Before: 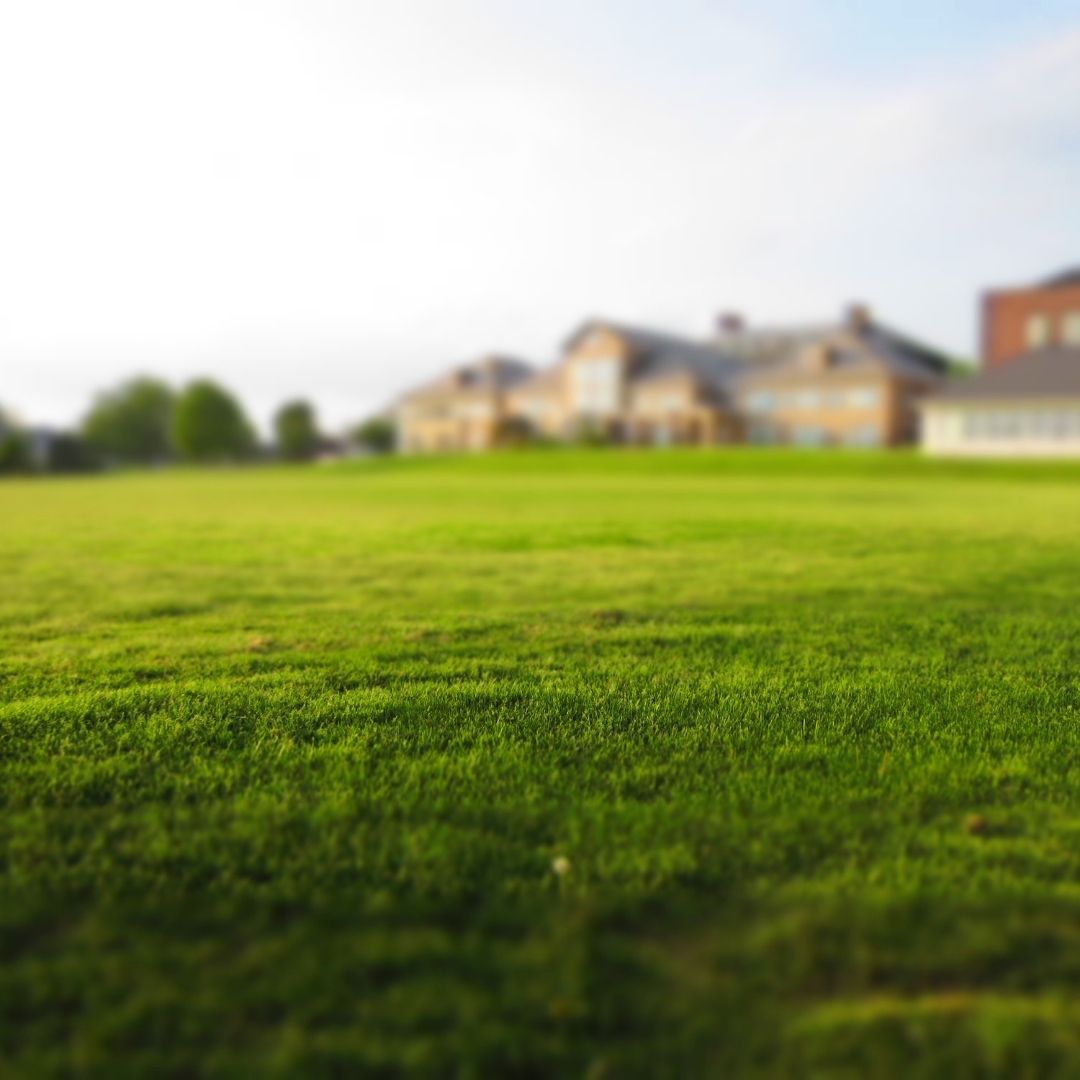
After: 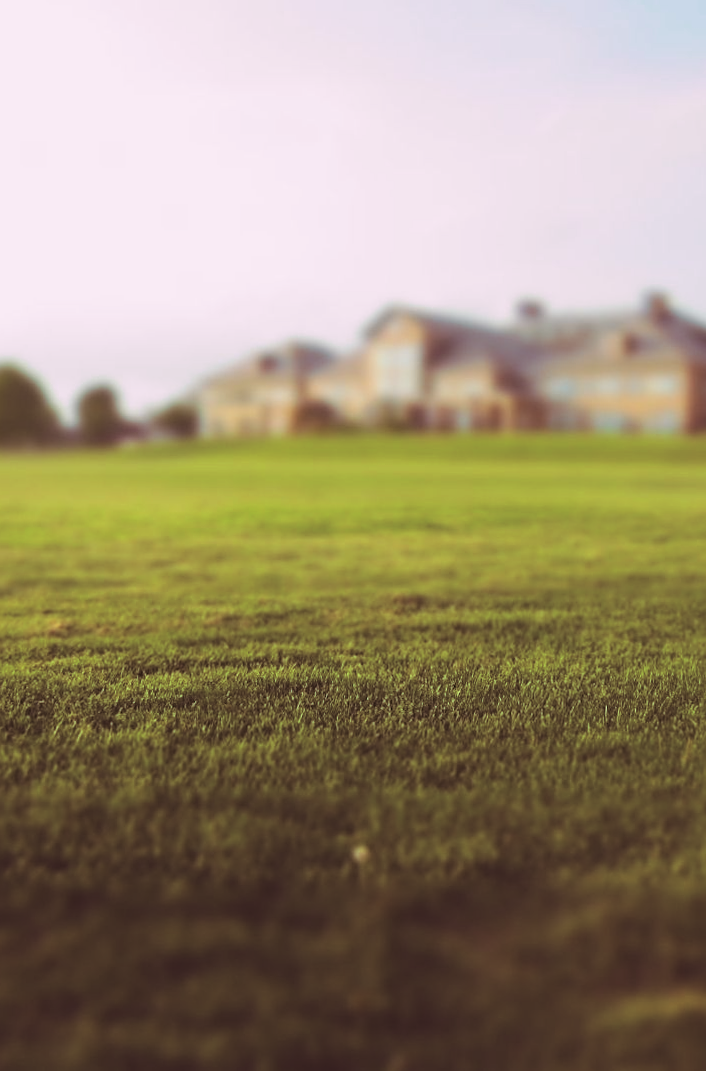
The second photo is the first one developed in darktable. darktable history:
crop and rotate: left 17.732%, right 15.423%
color balance: lift [1.01, 1, 1, 1], gamma [1.097, 1, 1, 1], gain [0.85, 1, 1, 1]
sharpen: on, module defaults
split-toning: highlights › hue 298.8°, highlights › saturation 0.73, compress 41.76%
rotate and perspective: rotation 0.226°, lens shift (vertical) -0.042, crop left 0.023, crop right 0.982, crop top 0.006, crop bottom 0.994
